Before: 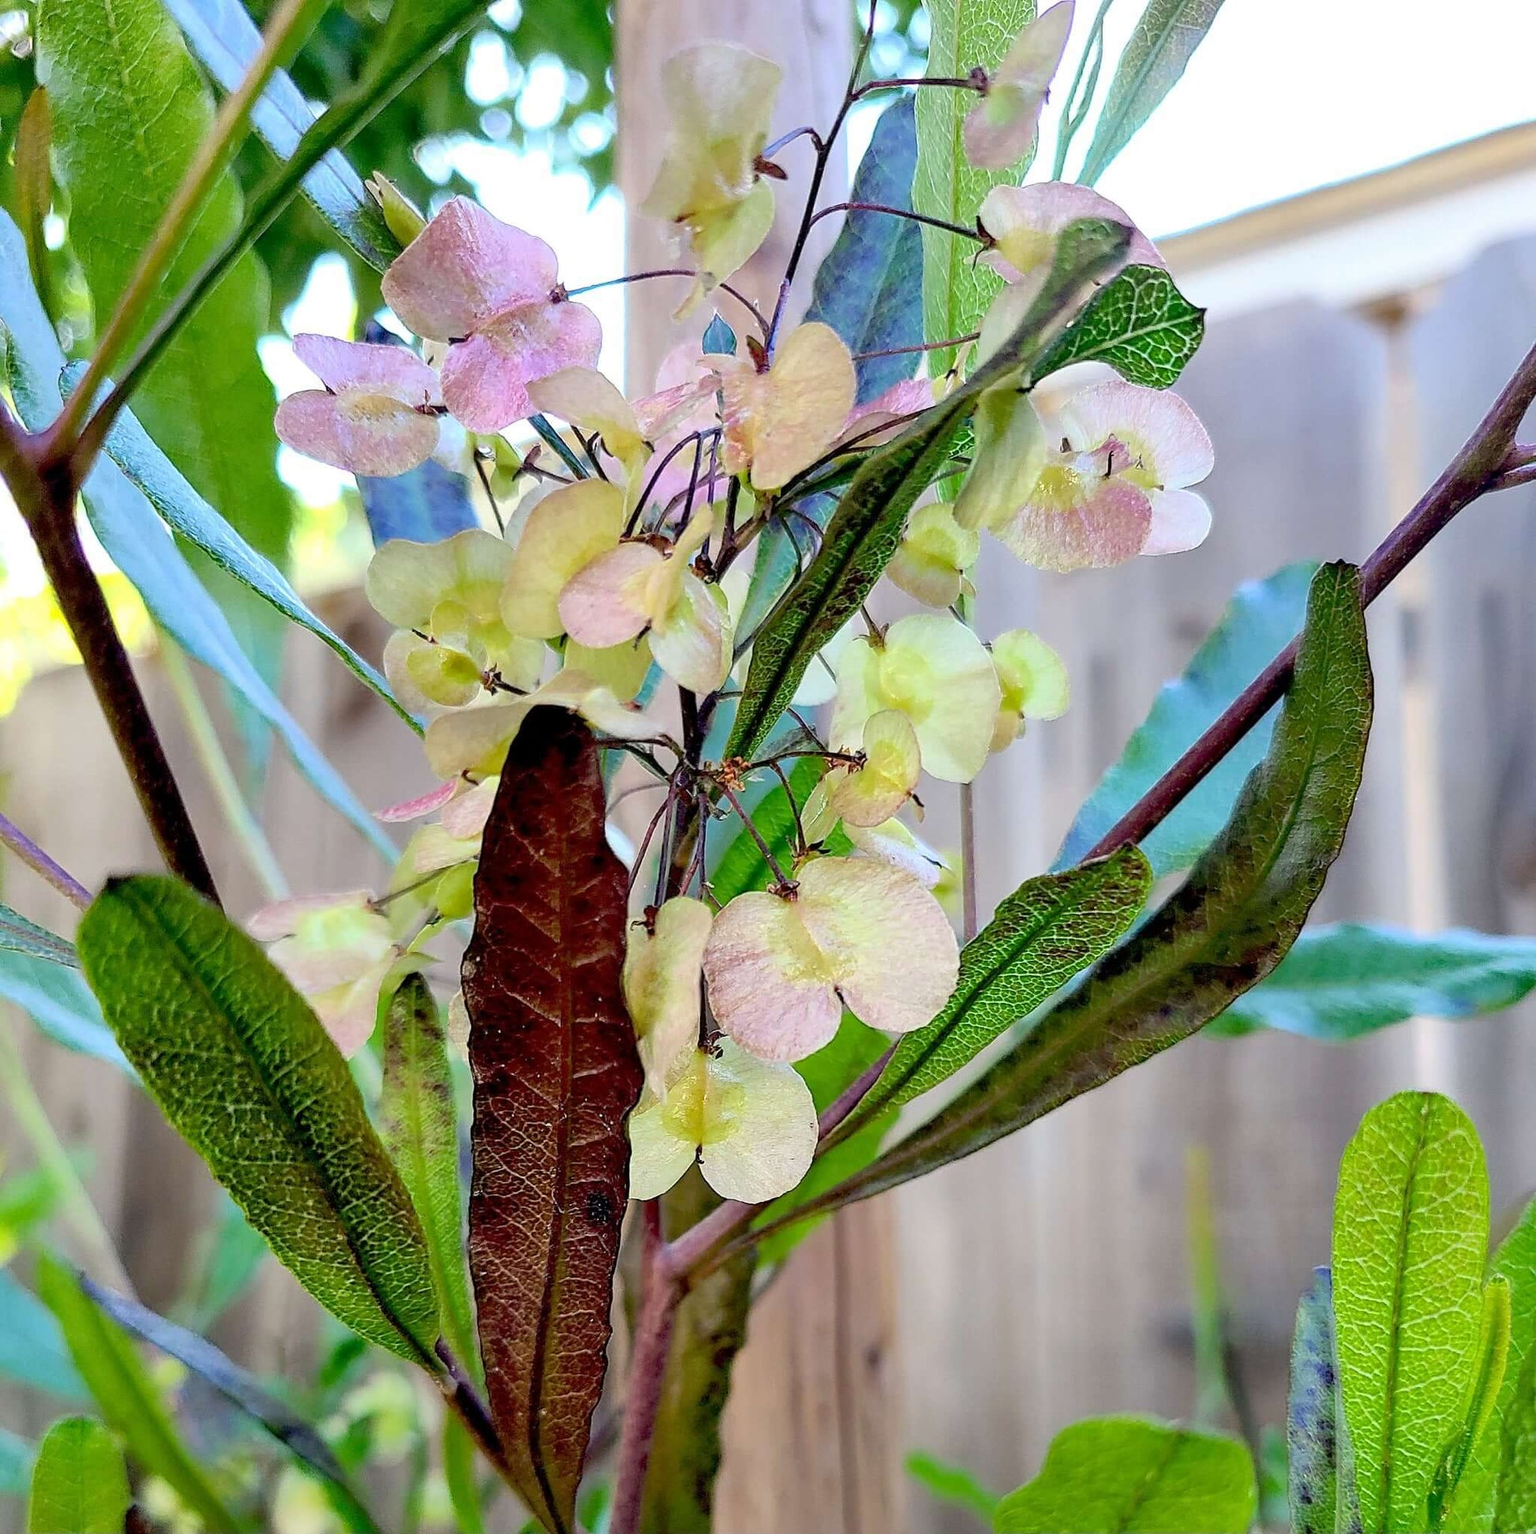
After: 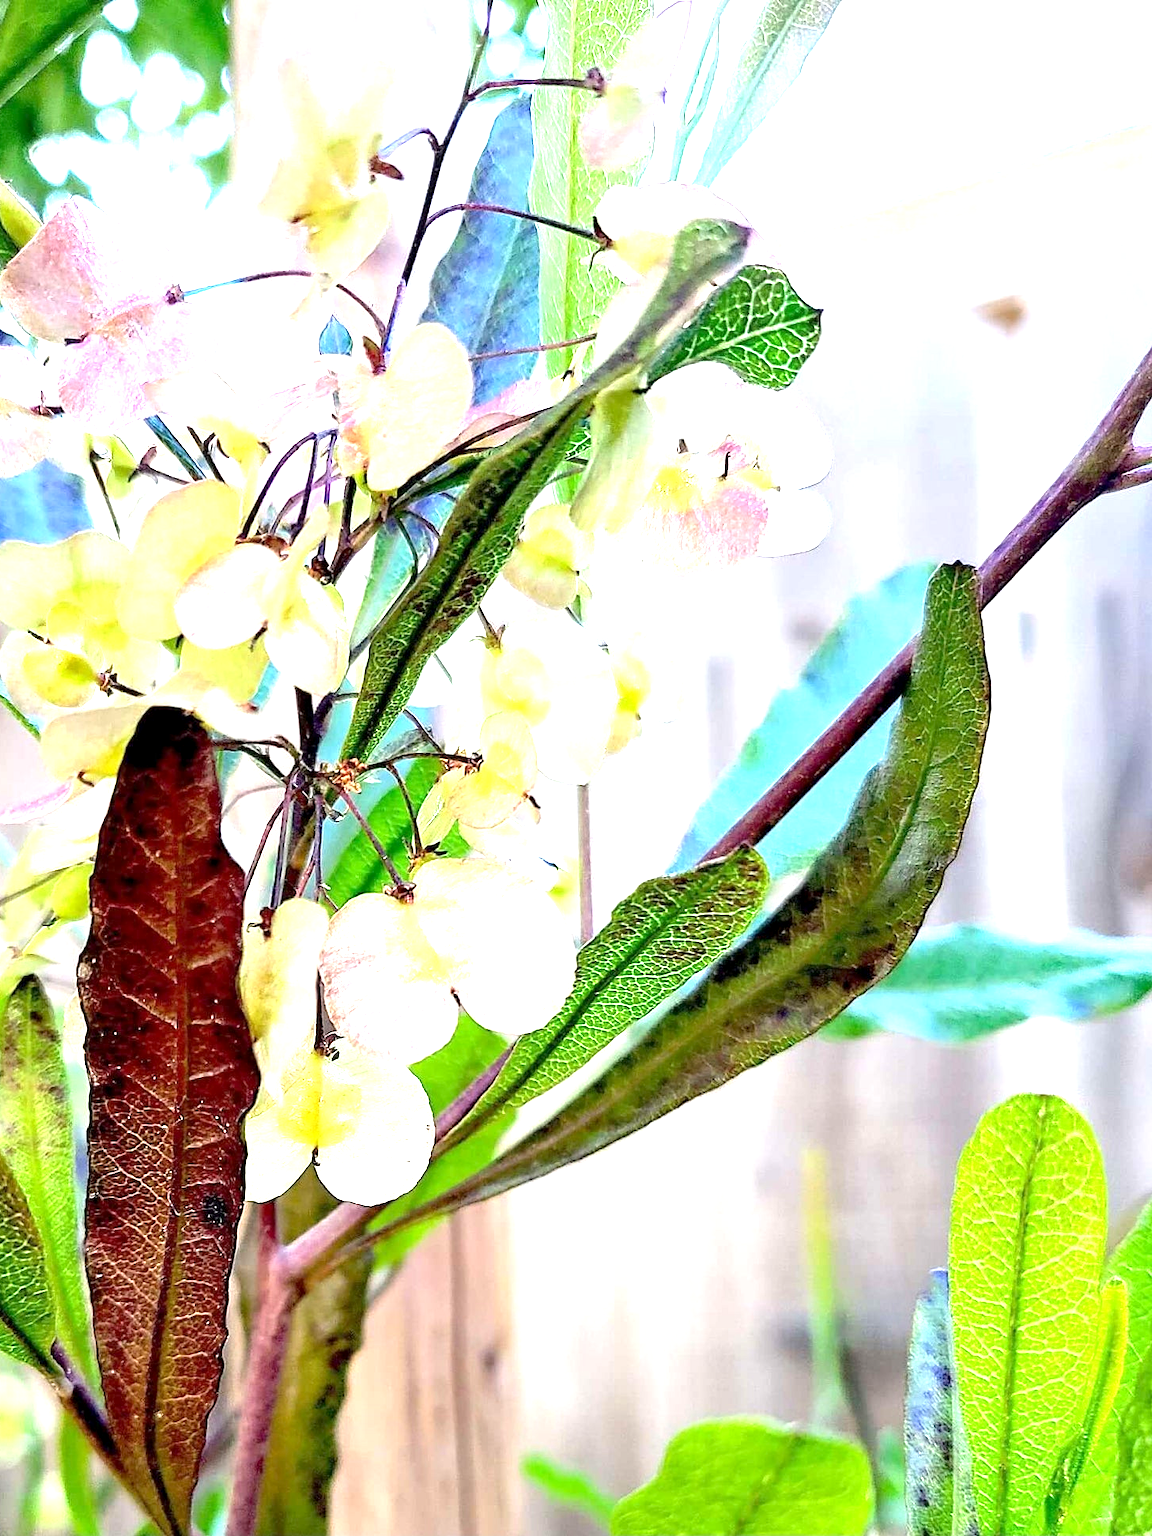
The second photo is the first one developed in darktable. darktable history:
crop and rotate: left 25.061%
exposure: black level correction 0.001, exposure 1.398 EV, compensate highlight preservation false
